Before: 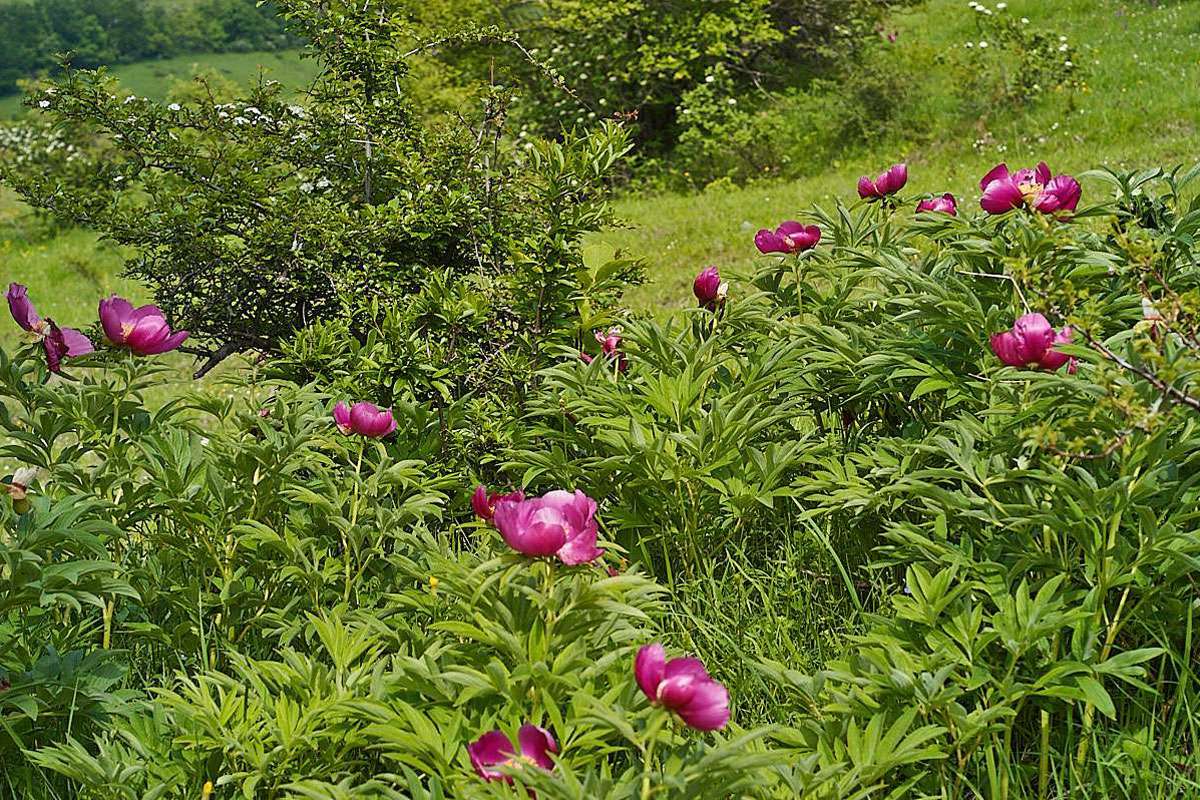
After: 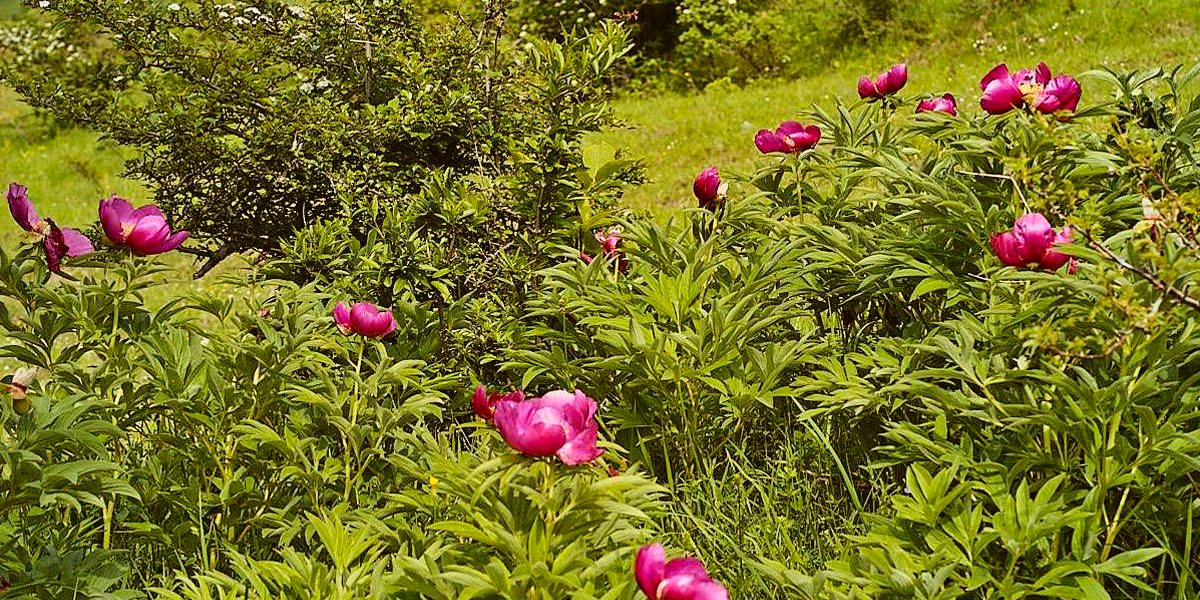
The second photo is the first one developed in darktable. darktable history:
rgb levels: mode RGB, independent channels, levels [[0, 0.5, 1], [0, 0.521, 1], [0, 0.536, 1]]
tone curve: curves: ch0 [(0, 0.021) (0.049, 0.044) (0.152, 0.14) (0.328, 0.377) (0.473, 0.543) (0.641, 0.705) (0.85, 0.894) (1, 0.969)]; ch1 [(0, 0) (0.302, 0.331) (0.433, 0.432) (0.472, 0.47) (0.502, 0.503) (0.527, 0.516) (0.564, 0.573) (0.614, 0.626) (0.677, 0.701) (0.859, 0.885) (1, 1)]; ch2 [(0, 0) (0.33, 0.301) (0.447, 0.44) (0.487, 0.496) (0.502, 0.516) (0.535, 0.563) (0.565, 0.597) (0.608, 0.641) (1, 1)], color space Lab, independent channels, preserve colors none
crop and rotate: top 12.5%, bottom 12.5%
